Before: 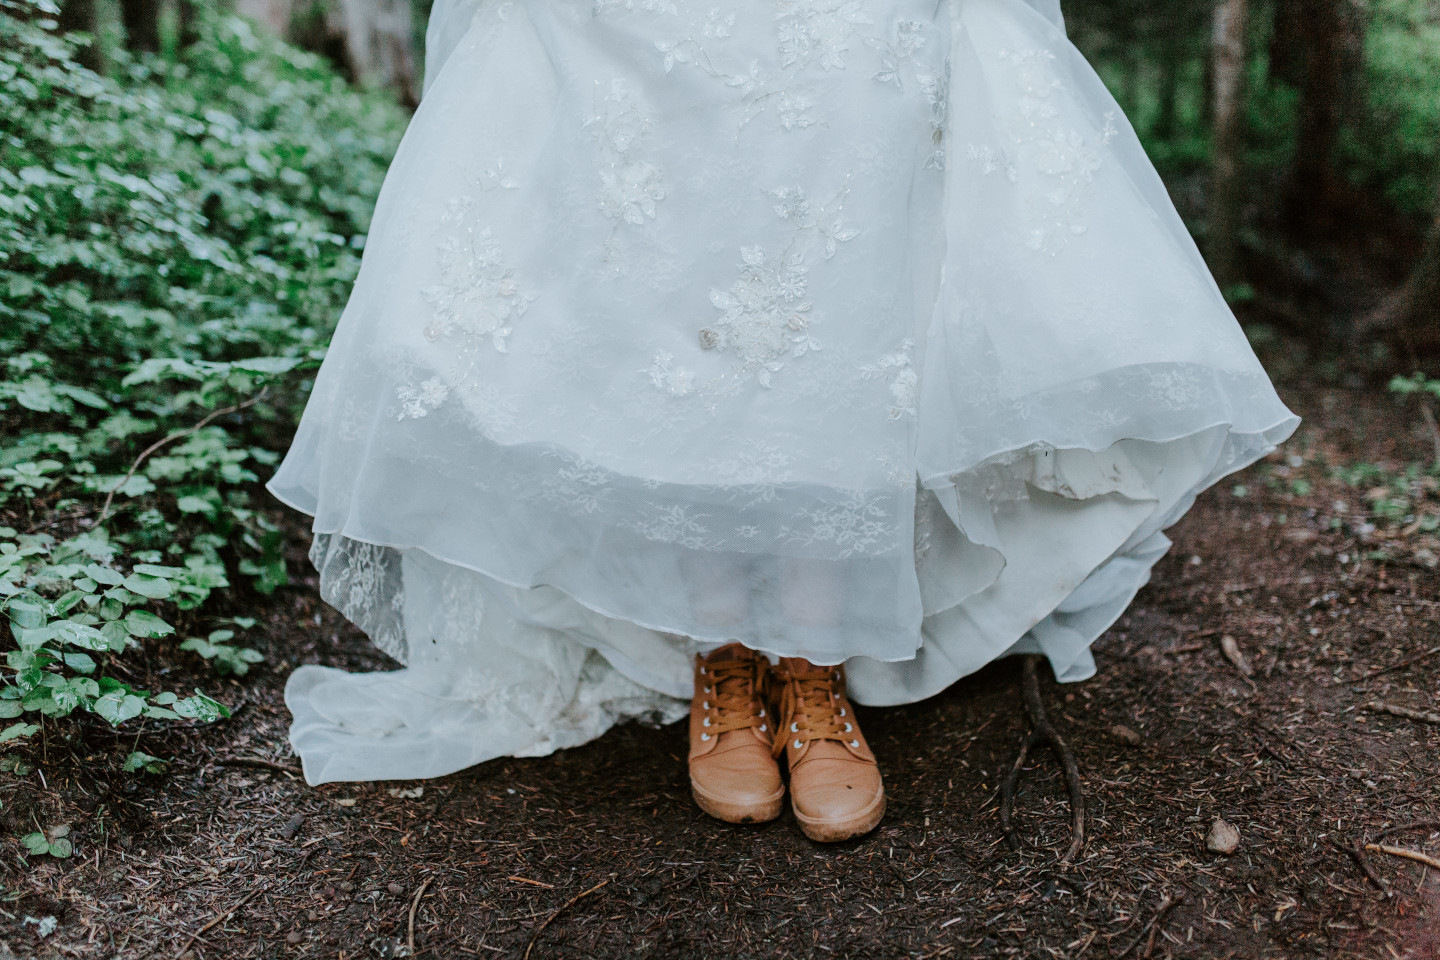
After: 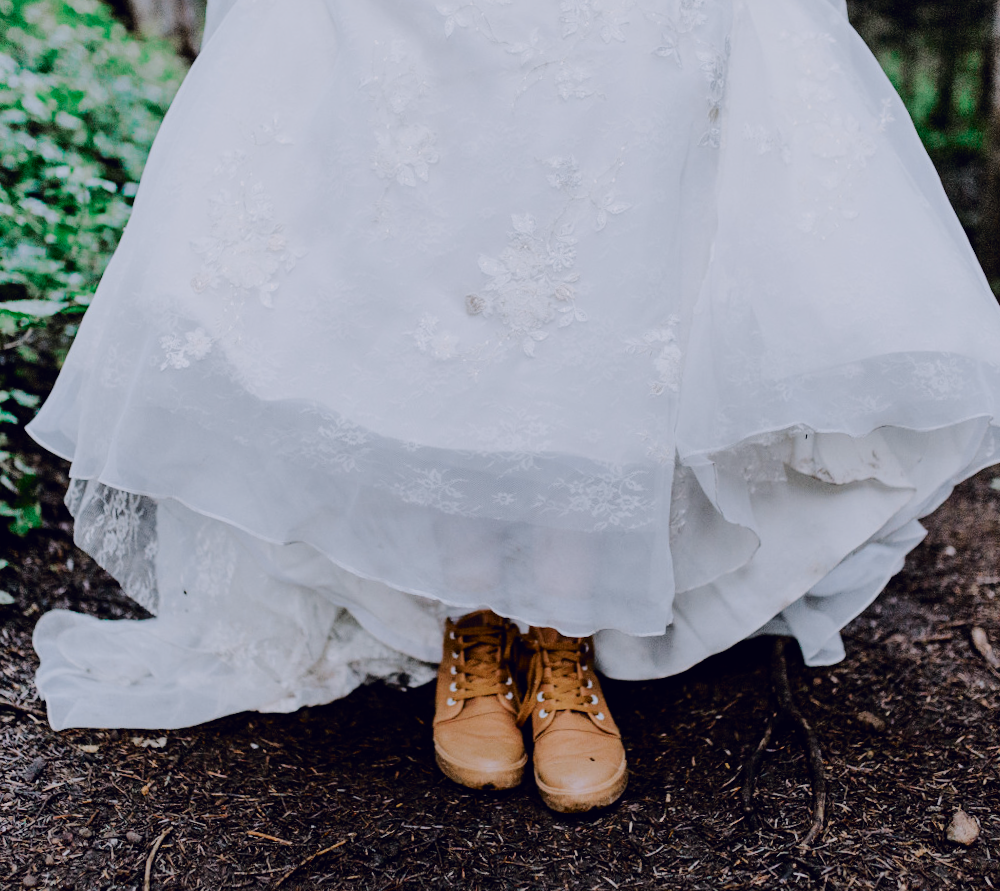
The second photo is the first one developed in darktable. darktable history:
crop and rotate: angle -2.96°, left 14.231%, top 0.036%, right 11.034%, bottom 0.065%
color calibration: x 0.334, y 0.348, temperature 5411.74 K
filmic rgb: black relative exposure -7.85 EV, white relative exposure 4.25 EV, threshold -0.282 EV, transition 3.19 EV, structure ↔ texture 99.64%, hardness 3.89, enable highlight reconstruction true
tone curve: curves: ch0 [(0.003, 0.003) (0.104, 0.069) (0.236, 0.218) (0.401, 0.443) (0.495, 0.55) (0.625, 0.67) (0.819, 0.841) (0.96, 0.899)]; ch1 [(0, 0) (0.161, 0.092) (0.37, 0.302) (0.424, 0.402) (0.45, 0.466) (0.495, 0.506) (0.573, 0.571) (0.638, 0.641) (0.751, 0.741) (1, 1)]; ch2 [(0, 0) (0.352, 0.403) (0.466, 0.443) (0.524, 0.501) (0.56, 0.556) (1, 1)], color space Lab, independent channels, preserve colors none
